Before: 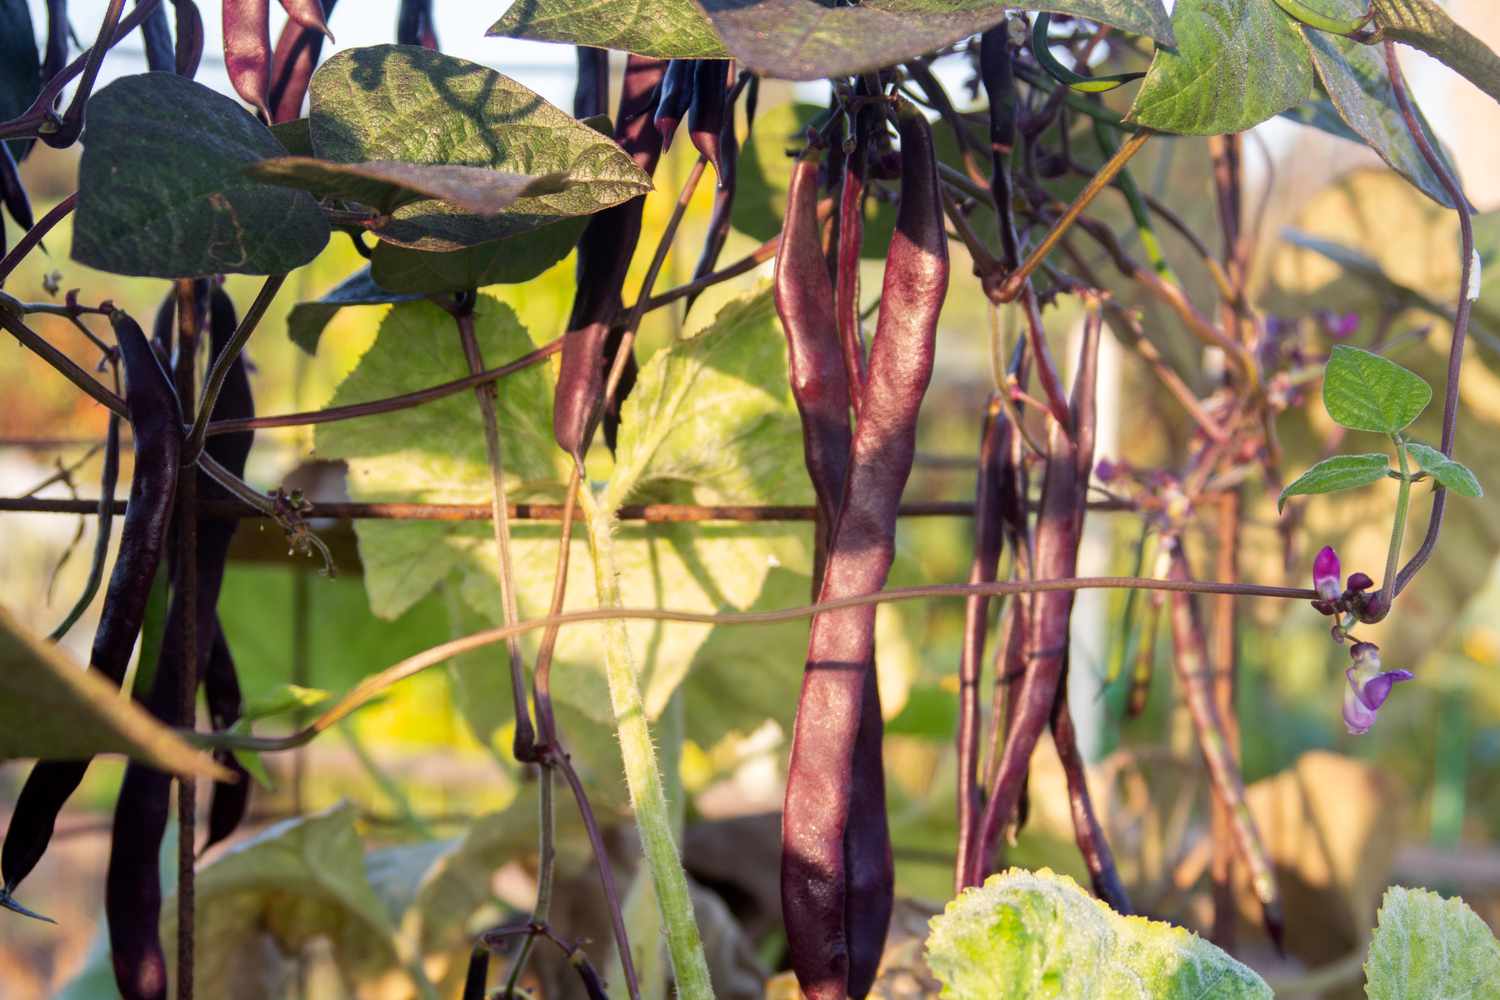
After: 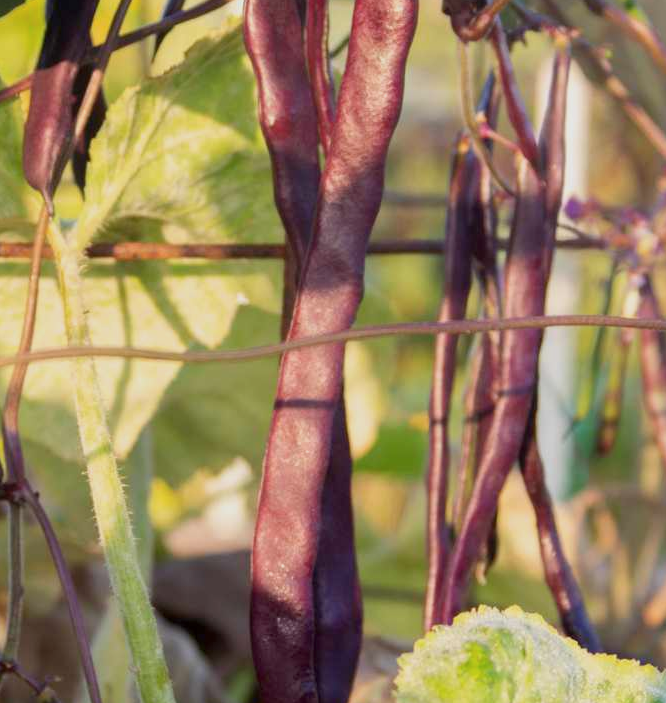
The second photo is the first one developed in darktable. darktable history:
color correction: saturation 0.99
crop: left 35.432%, top 26.233%, right 20.145%, bottom 3.432%
color balance rgb: perceptual saturation grading › global saturation -0.31%, global vibrance -8%, contrast -13%, saturation formula JzAzBz (2021)
